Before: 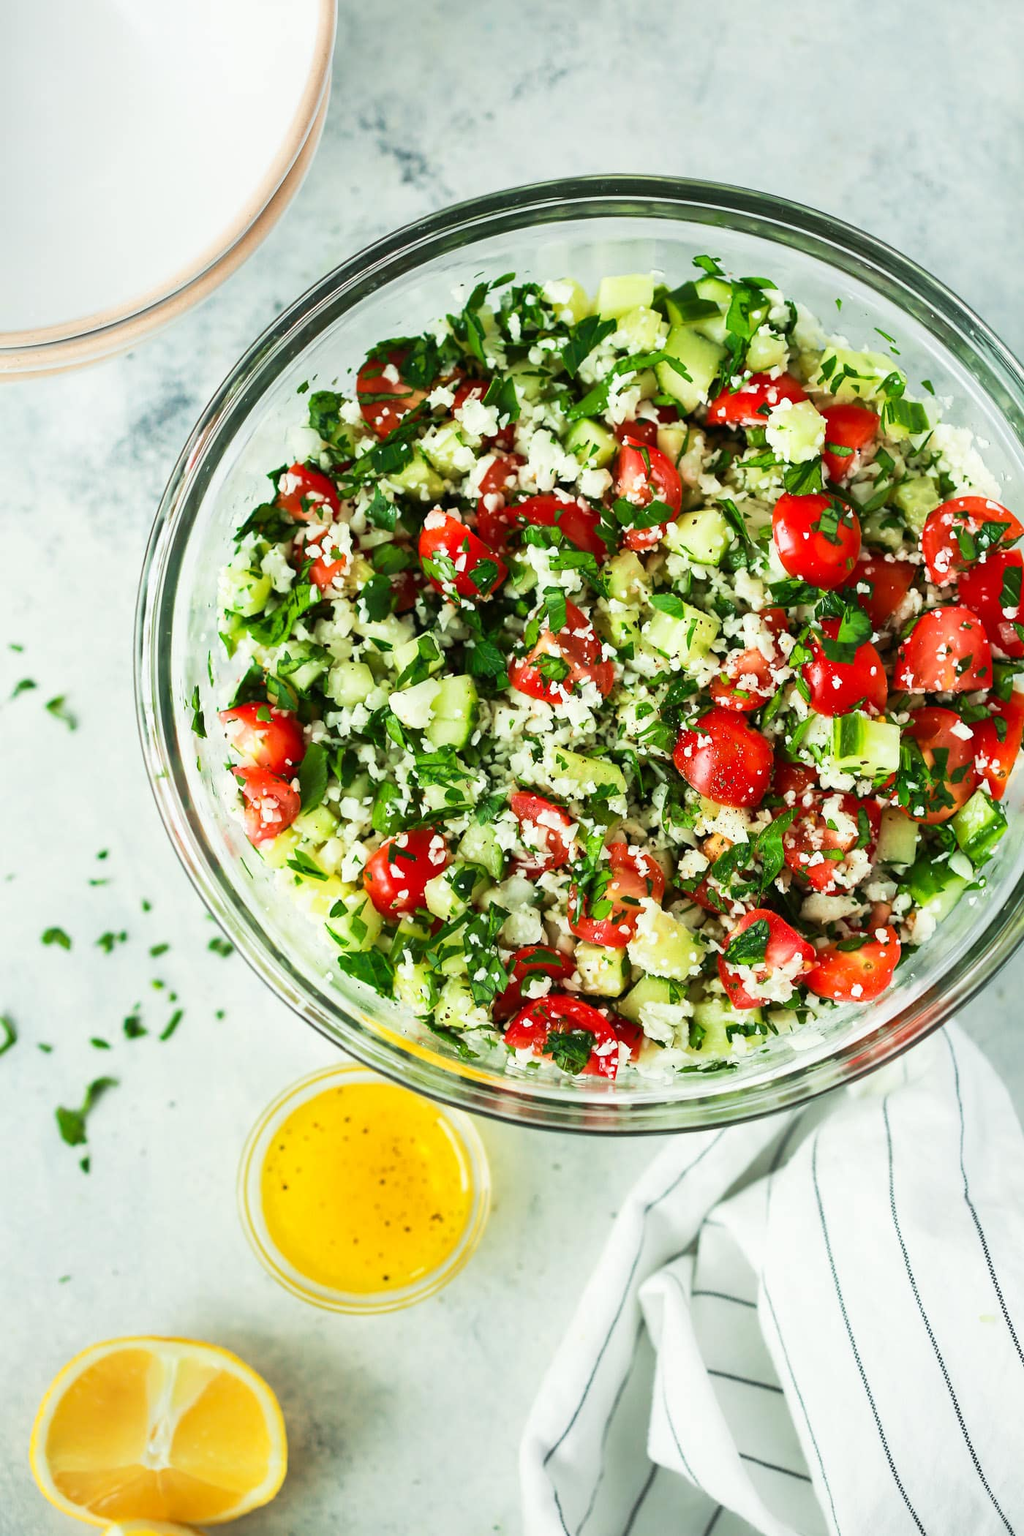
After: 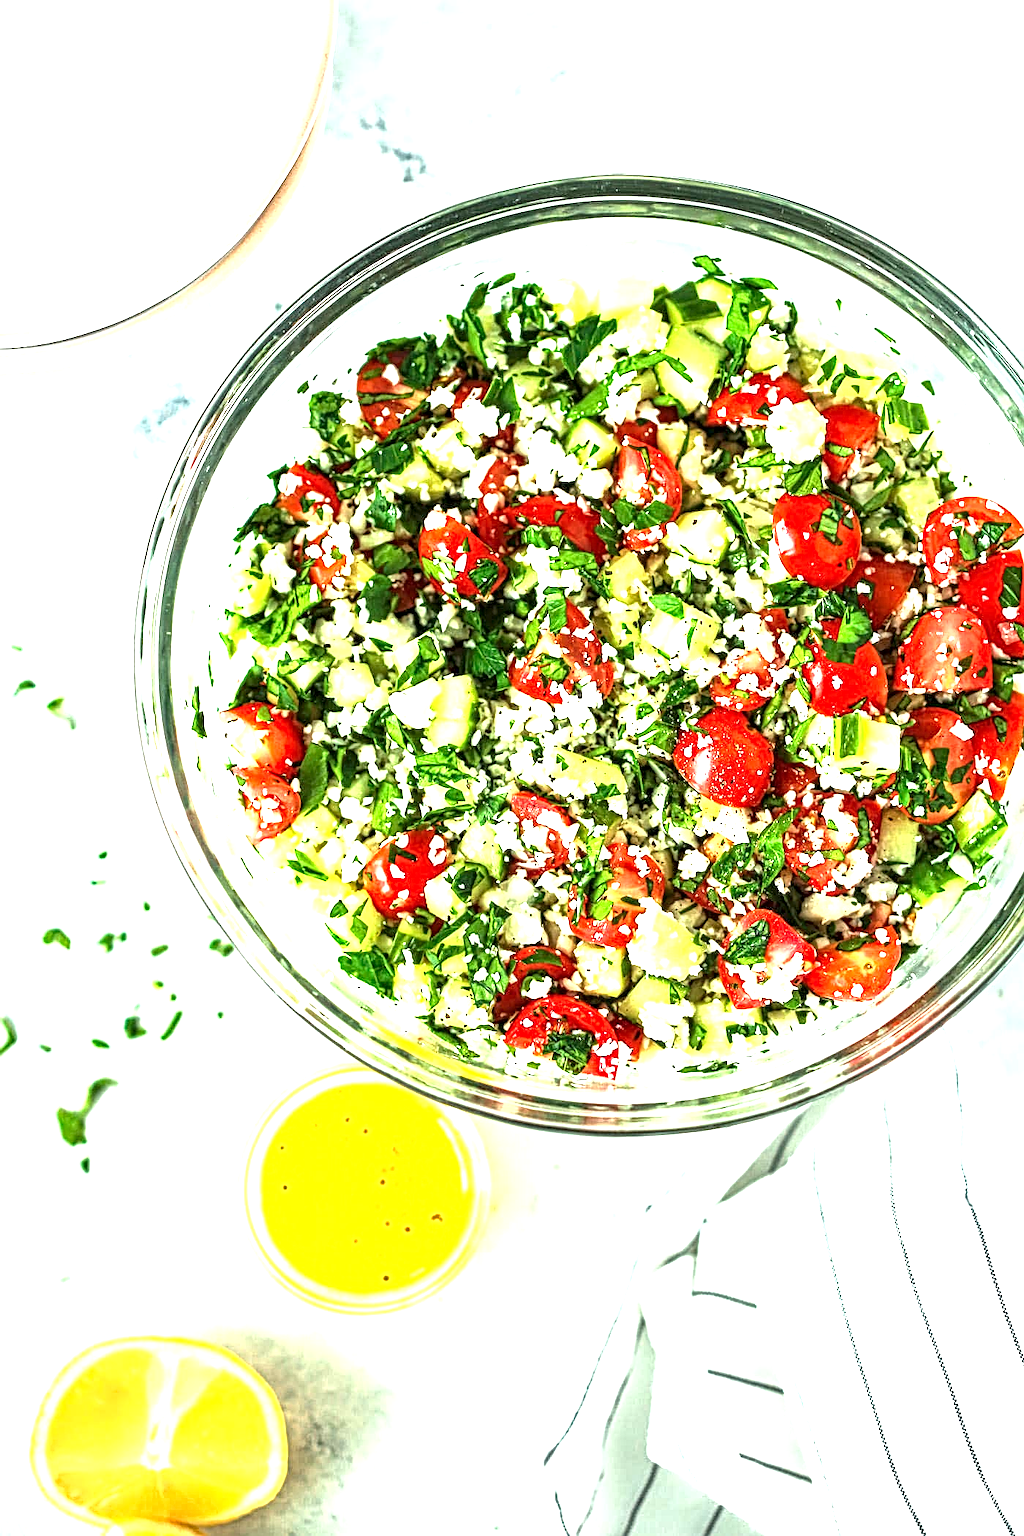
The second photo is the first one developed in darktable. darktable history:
exposure: exposure 1.2 EV, compensate highlight preservation false
local contrast: mode bilateral grid, contrast 20, coarseness 3, detail 300%, midtone range 0.2
base curve: preserve colors none
